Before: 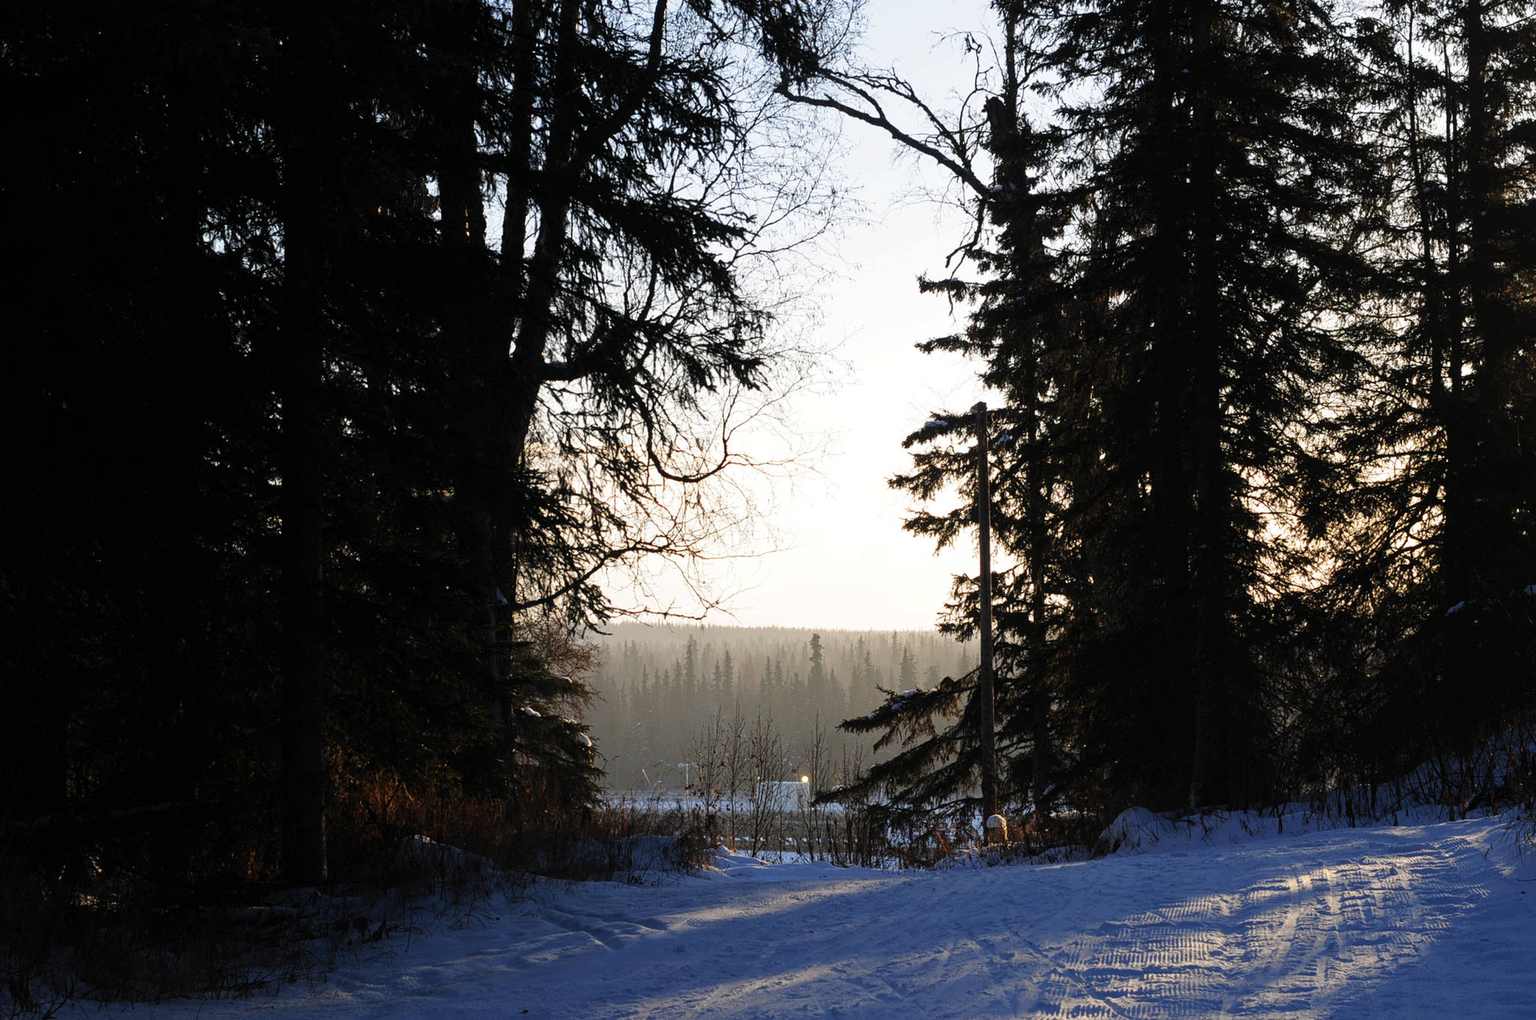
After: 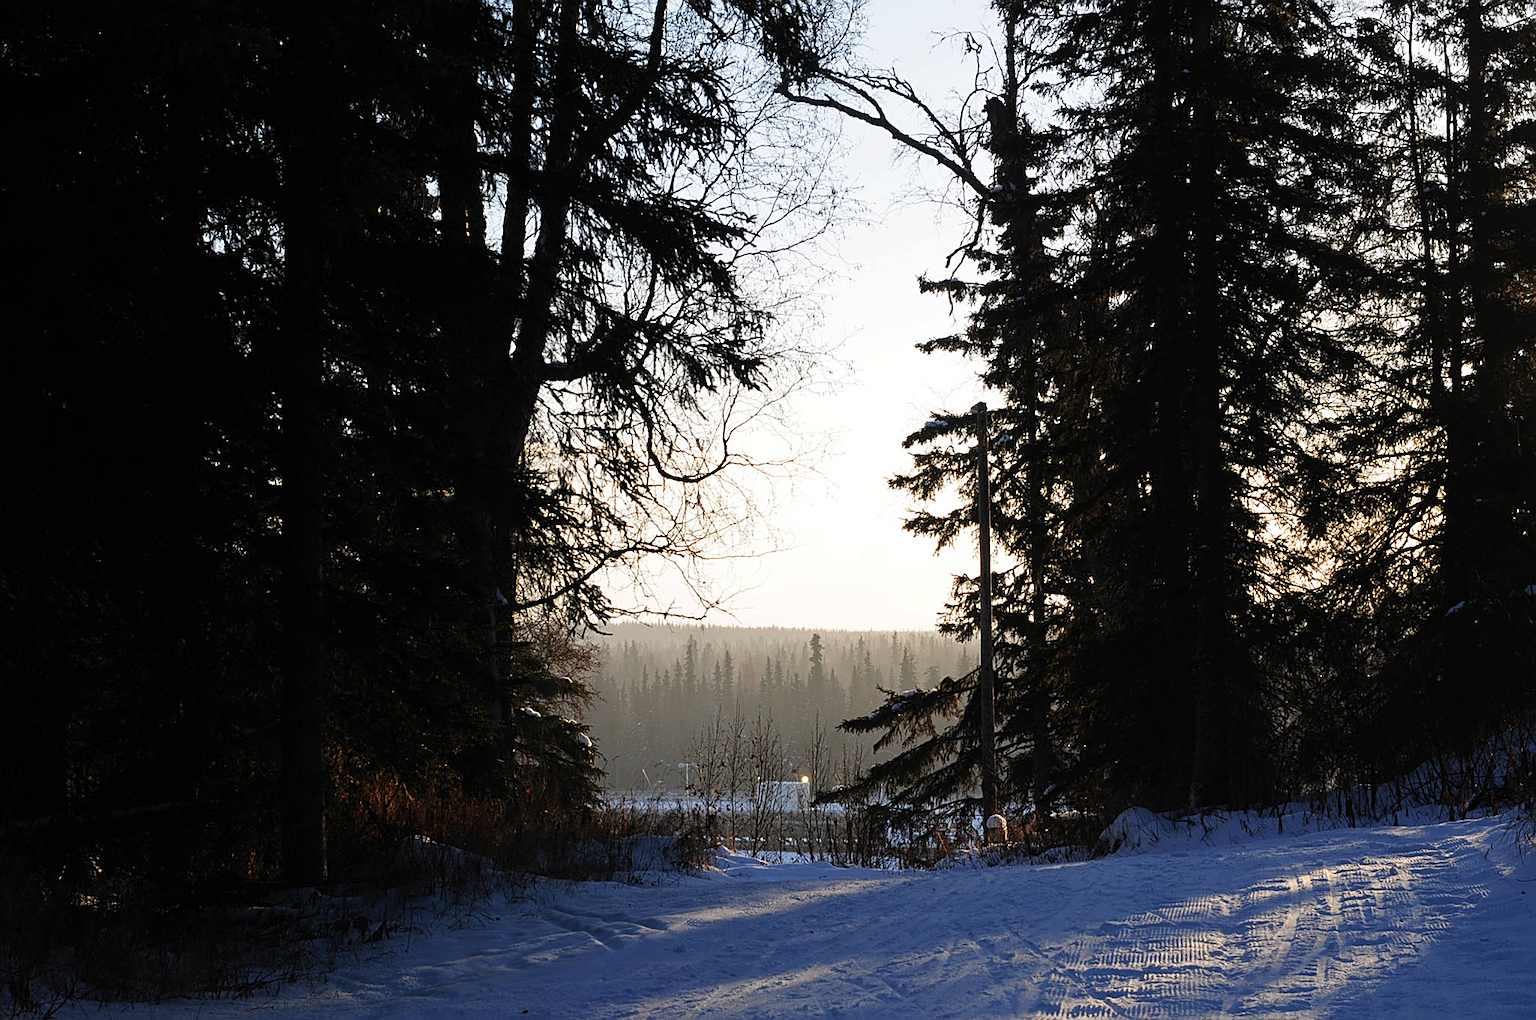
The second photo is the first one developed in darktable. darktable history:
sharpen: amount 0.493
